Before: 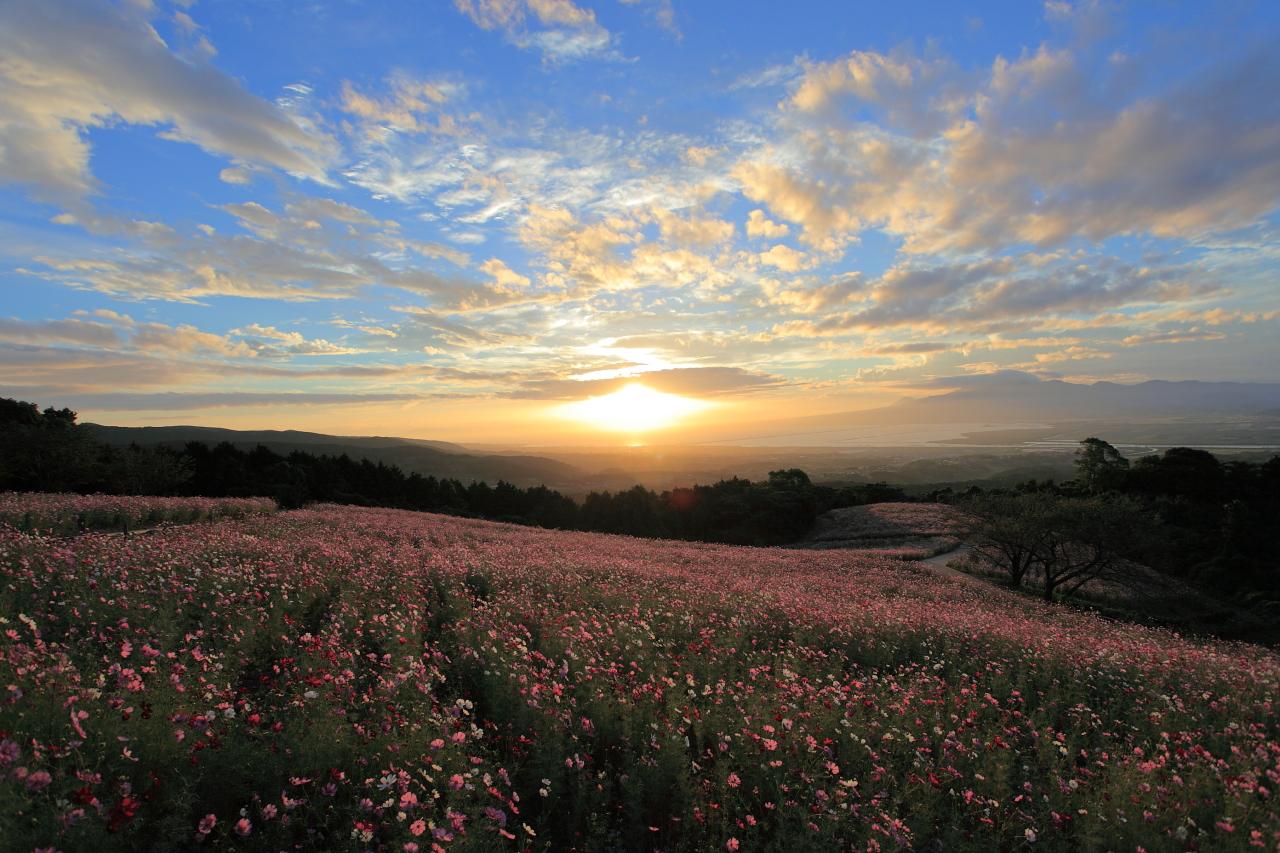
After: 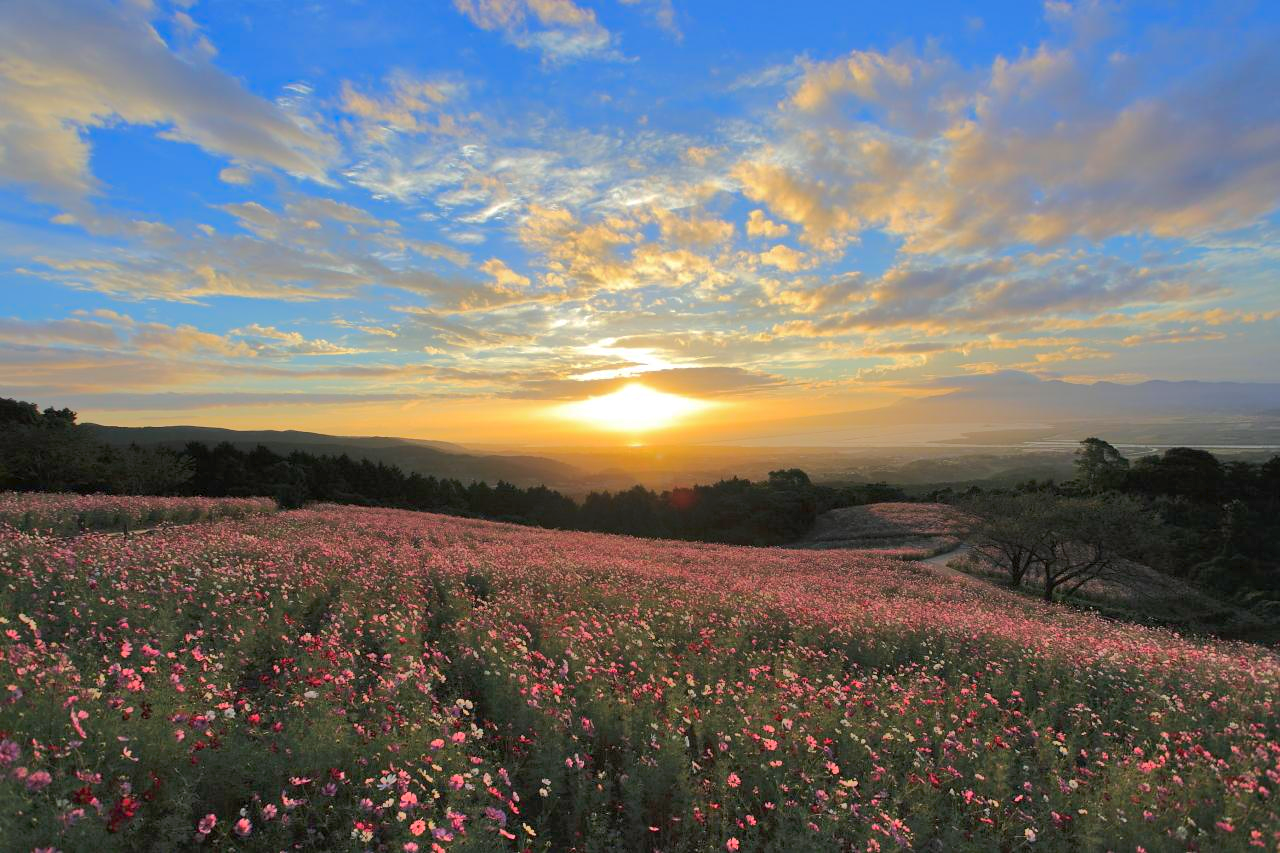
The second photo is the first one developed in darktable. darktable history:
color balance: output saturation 98.5%
tone curve: curves: ch0 [(0, 0) (0.003, 0.023) (0.011, 0.033) (0.025, 0.057) (0.044, 0.099) (0.069, 0.132) (0.1, 0.155) (0.136, 0.179) (0.177, 0.213) (0.224, 0.255) (0.277, 0.299) (0.335, 0.347) (0.399, 0.407) (0.468, 0.473) (0.543, 0.546) (0.623, 0.619) (0.709, 0.698) (0.801, 0.775) (0.898, 0.871) (1, 1)], preserve colors none
color balance rgb: perceptual saturation grading › global saturation 25%, perceptual brilliance grading › mid-tones 10%, perceptual brilliance grading › shadows 15%, global vibrance 20%
shadows and highlights: soften with gaussian
